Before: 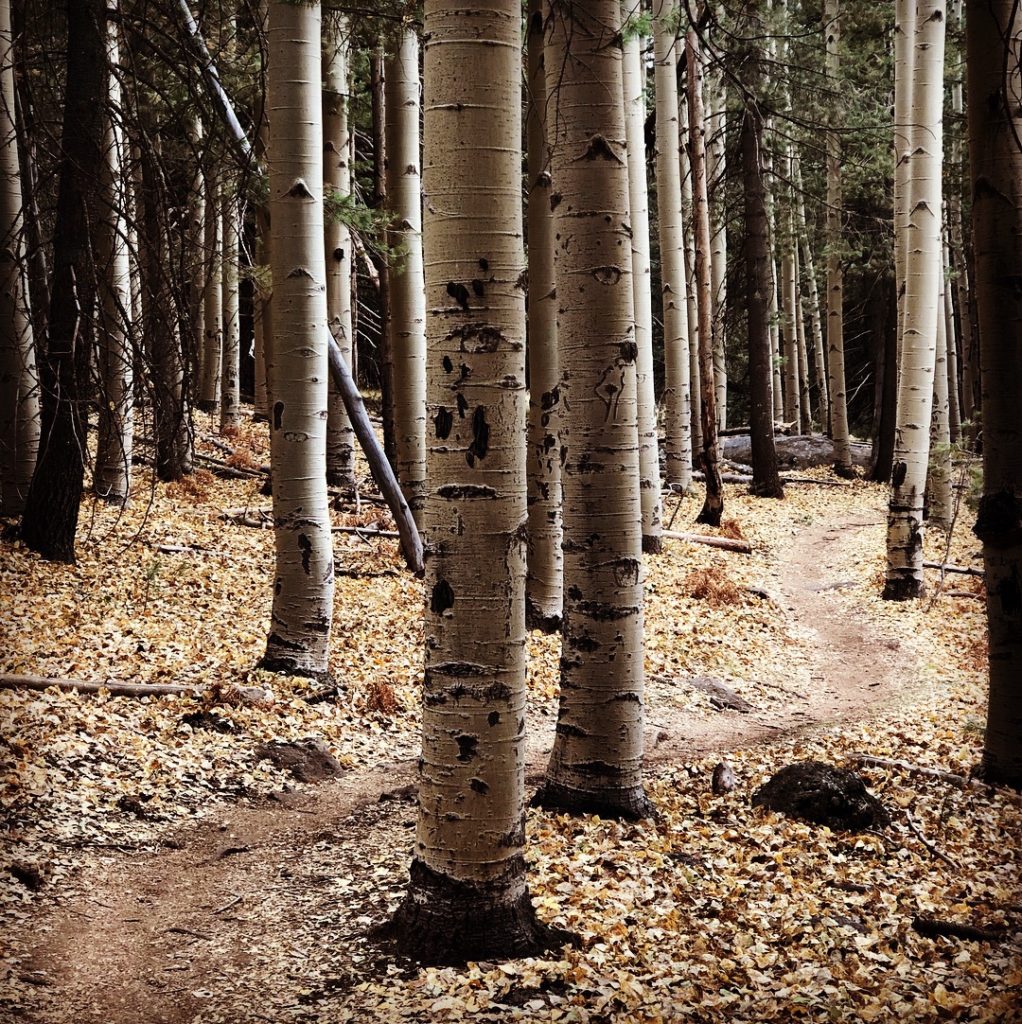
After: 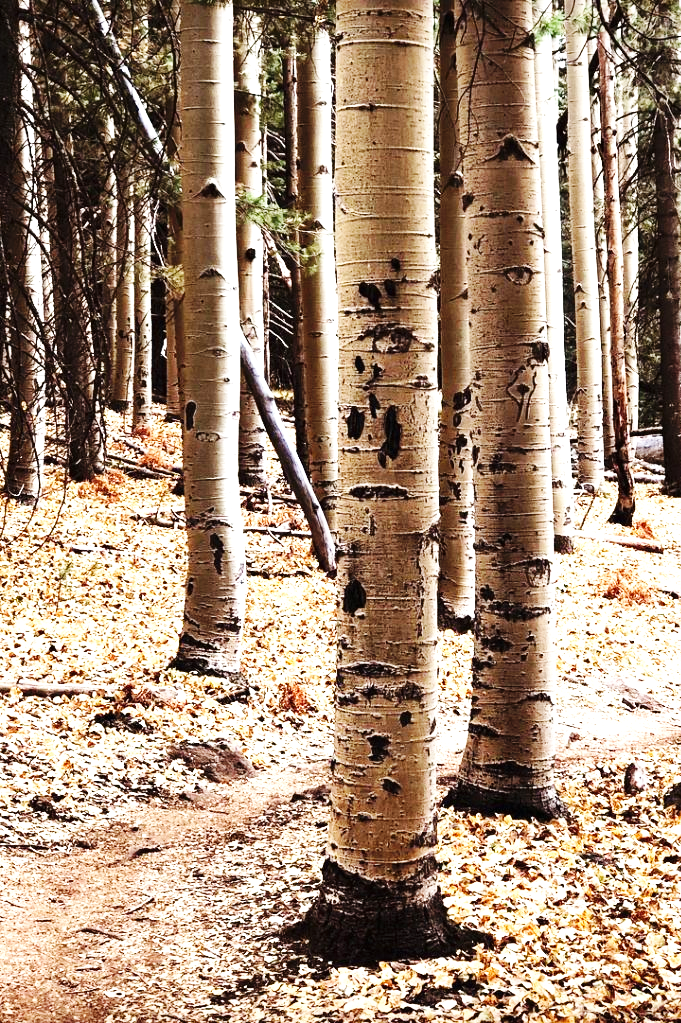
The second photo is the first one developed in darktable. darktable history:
crop and rotate: left 8.786%, right 24.548%
base curve: curves: ch0 [(0, 0) (0.032, 0.025) (0.121, 0.166) (0.206, 0.329) (0.605, 0.79) (1, 1)], preserve colors none
exposure: black level correction 0, exposure 1.2 EV, compensate exposure bias true, compensate highlight preservation false
